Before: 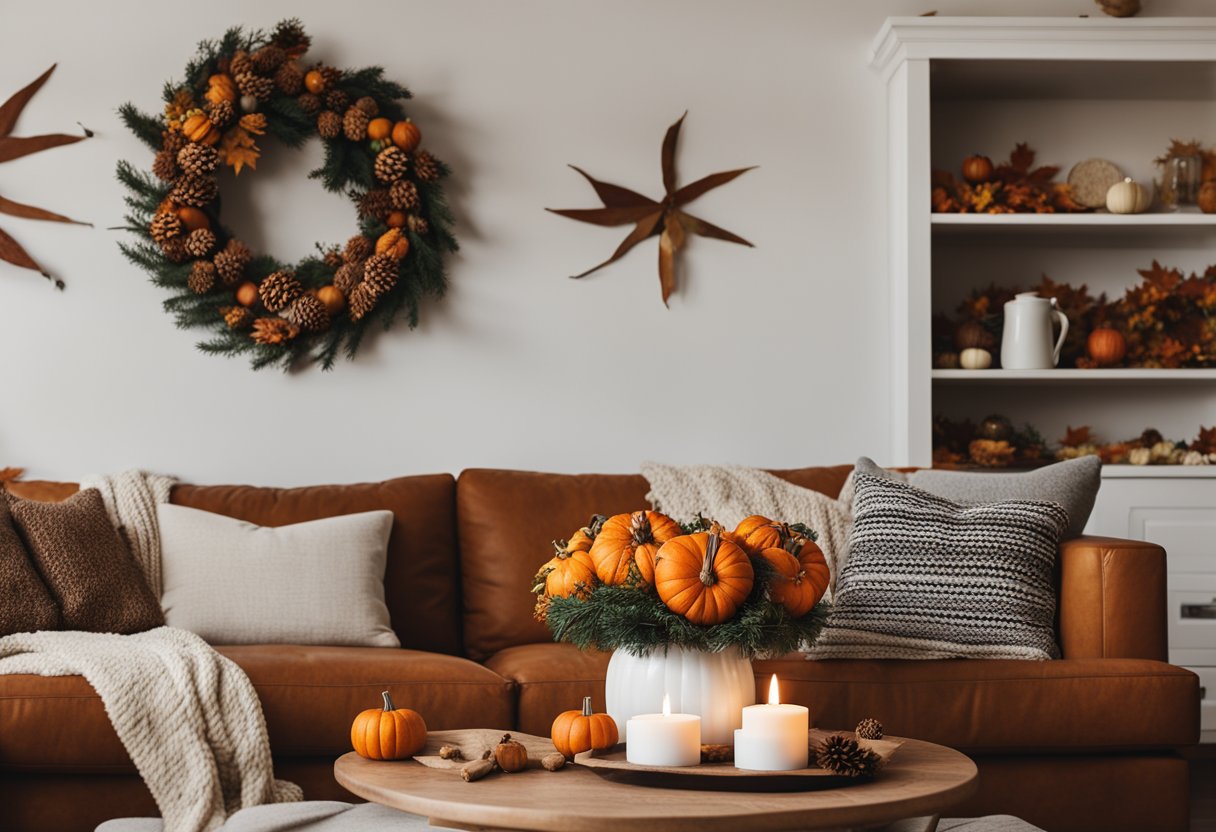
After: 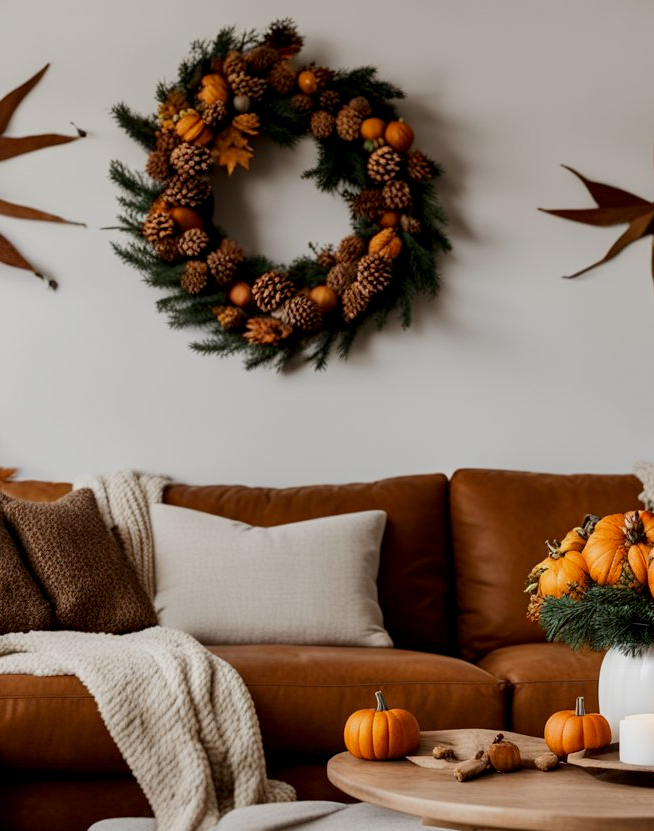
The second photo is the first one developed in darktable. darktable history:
crop: left 0.587%, right 45.588%, bottom 0.086%
exposure: black level correction 0.009, exposure -0.159 EV, compensate highlight preservation false
